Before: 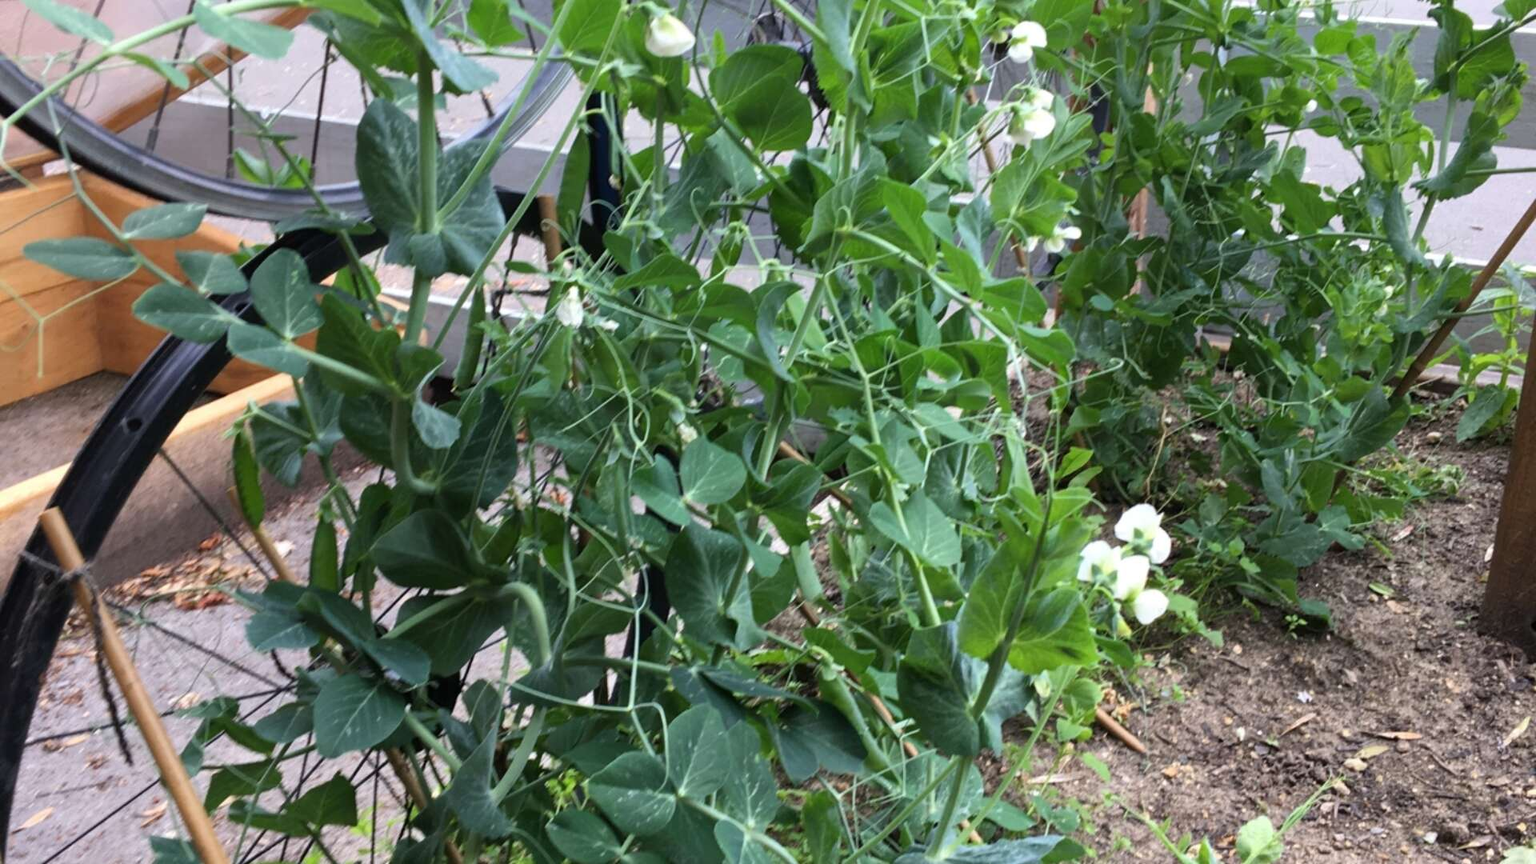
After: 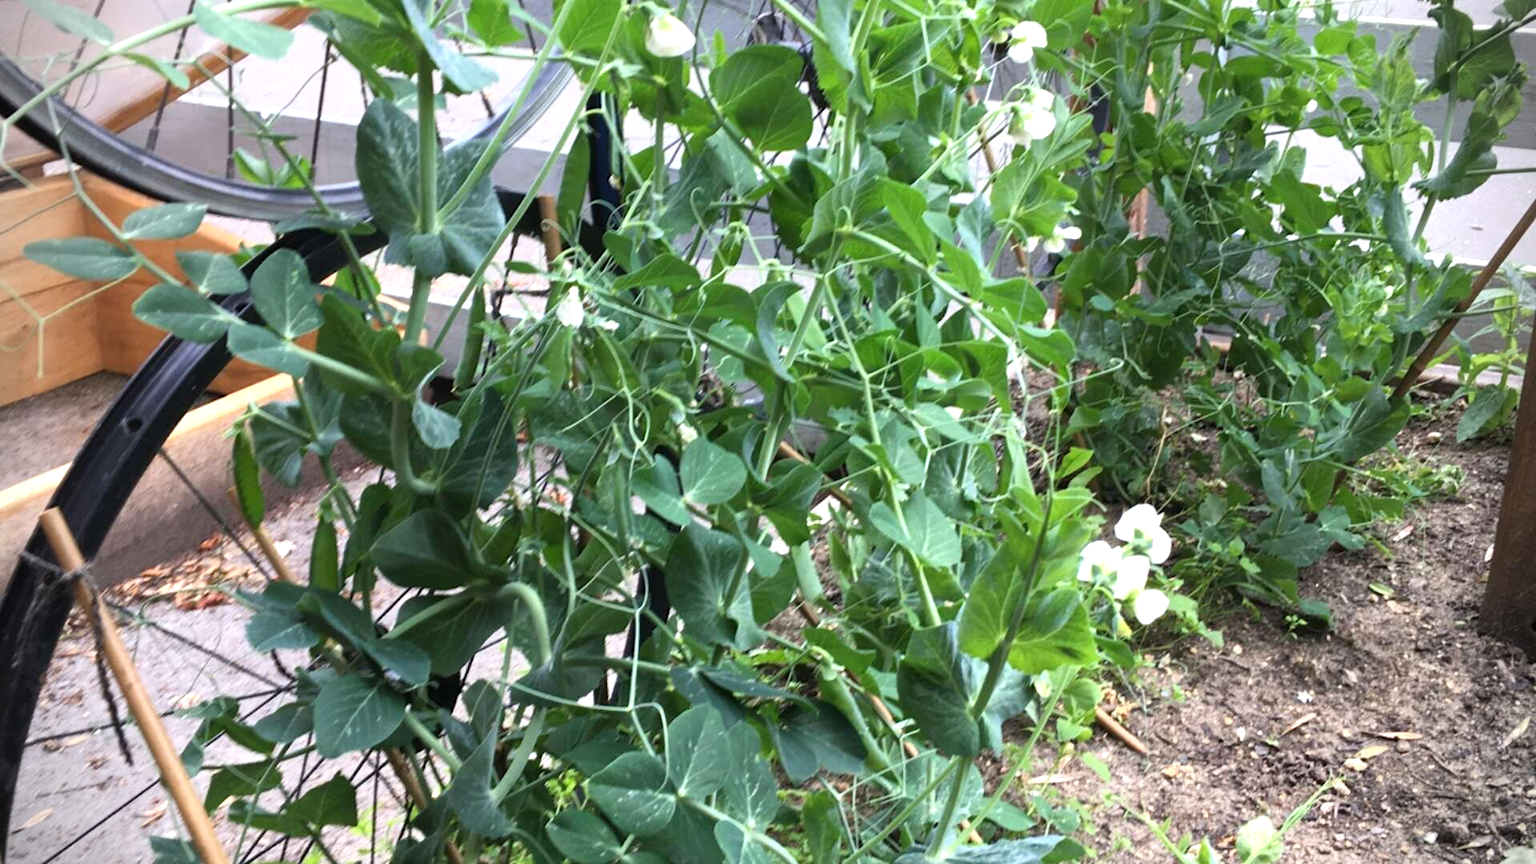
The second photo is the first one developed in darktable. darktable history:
shadows and highlights: shadows 0, highlights 40
vignetting: fall-off start 88.03%, fall-off radius 24.9%
exposure: black level correction 0, exposure 0.5 EV, compensate highlight preservation false
